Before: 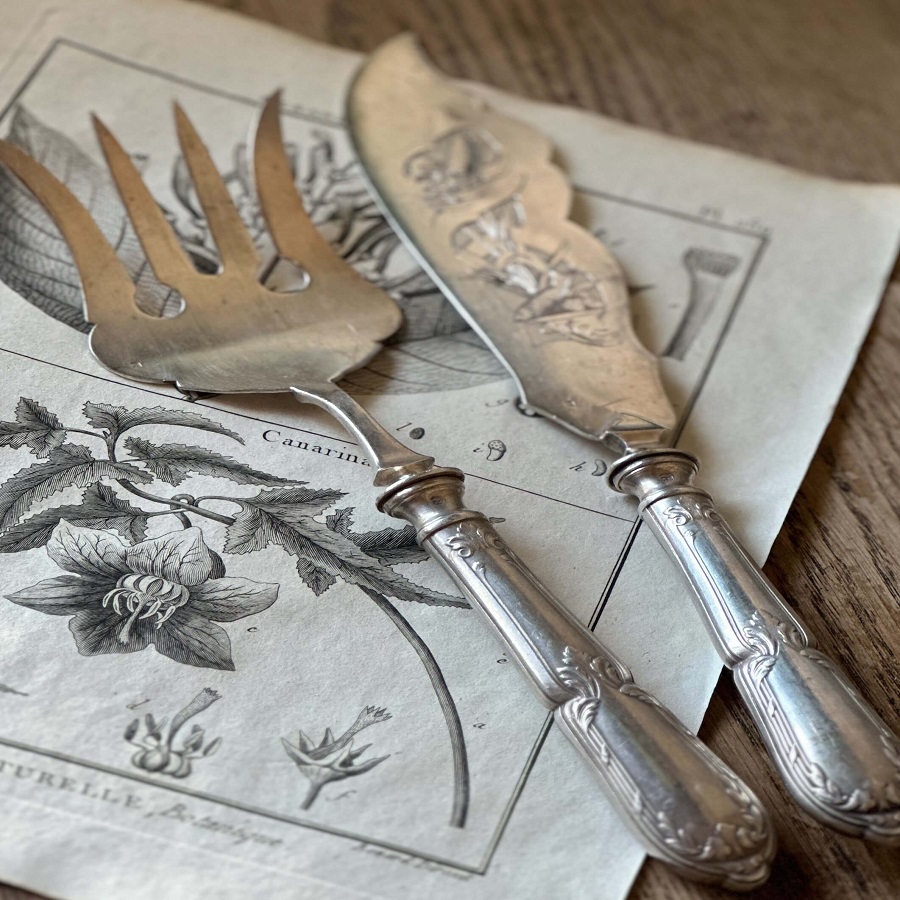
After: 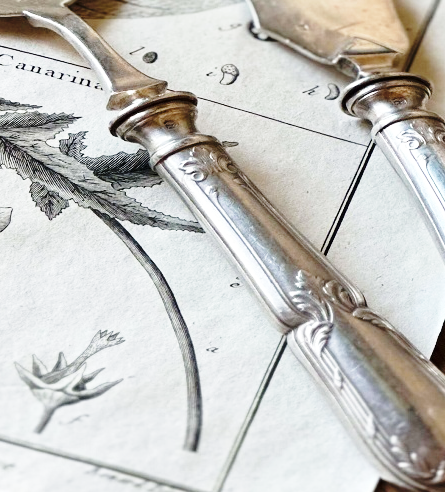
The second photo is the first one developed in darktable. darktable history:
crop: left 29.672%, top 41.786%, right 20.851%, bottom 3.487%
exposure: exposure 0.127 EV, compensate highlight preservation false
base curve: curves: ch0 [(0, 0) (0.04, 0.03) (0.133, 0.232) (0.448, 0.748) (0.843, 0.968) (1, 1)], preserve colors none
